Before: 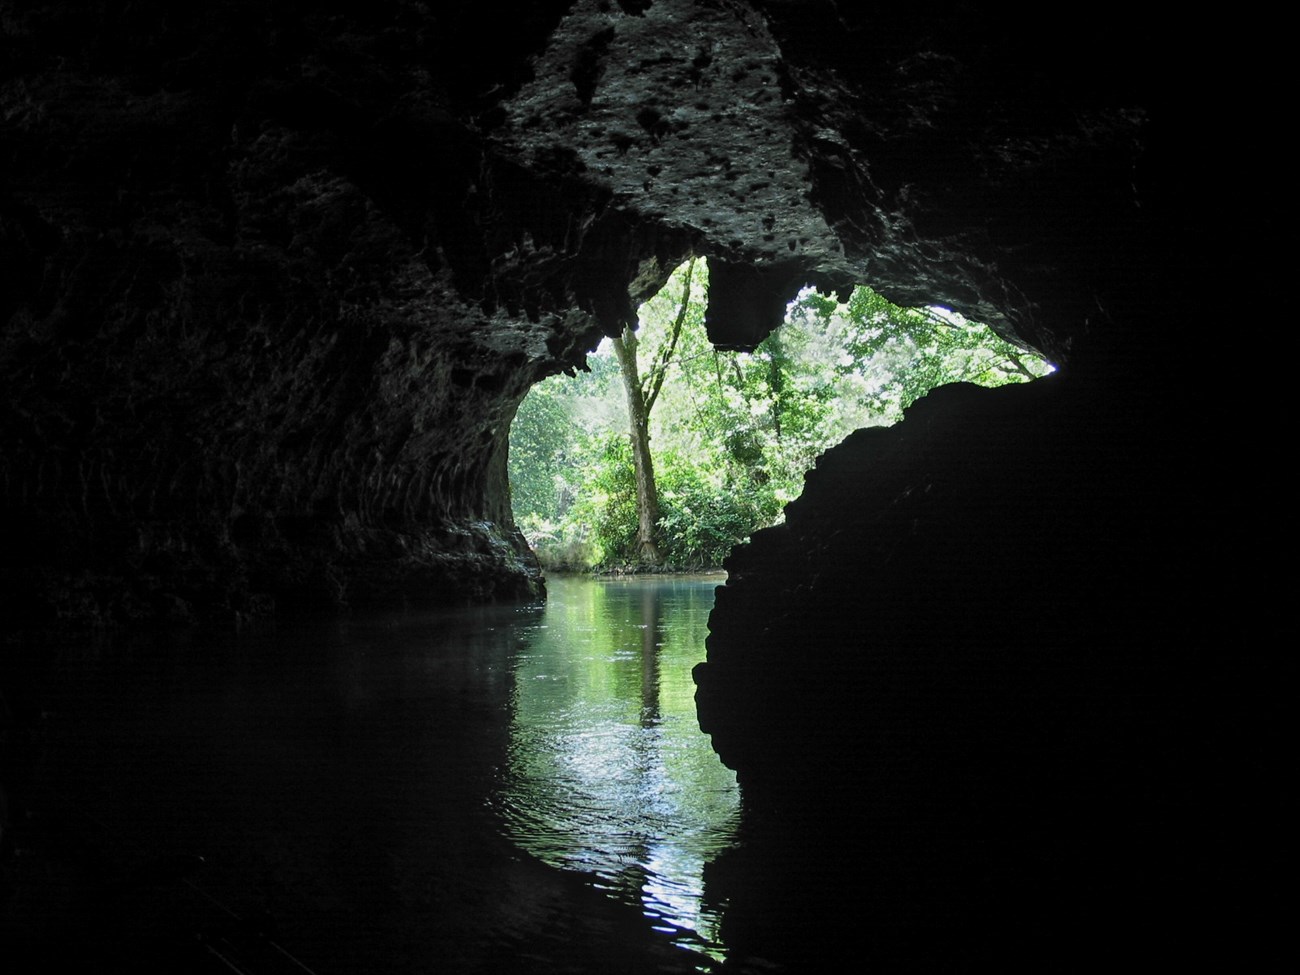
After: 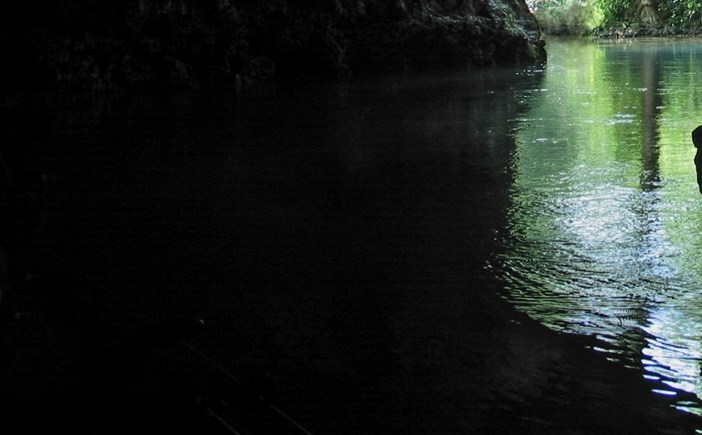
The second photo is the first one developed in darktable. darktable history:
crop and rotate: top 55.247%, right 45.925%, bottom 0.099%
